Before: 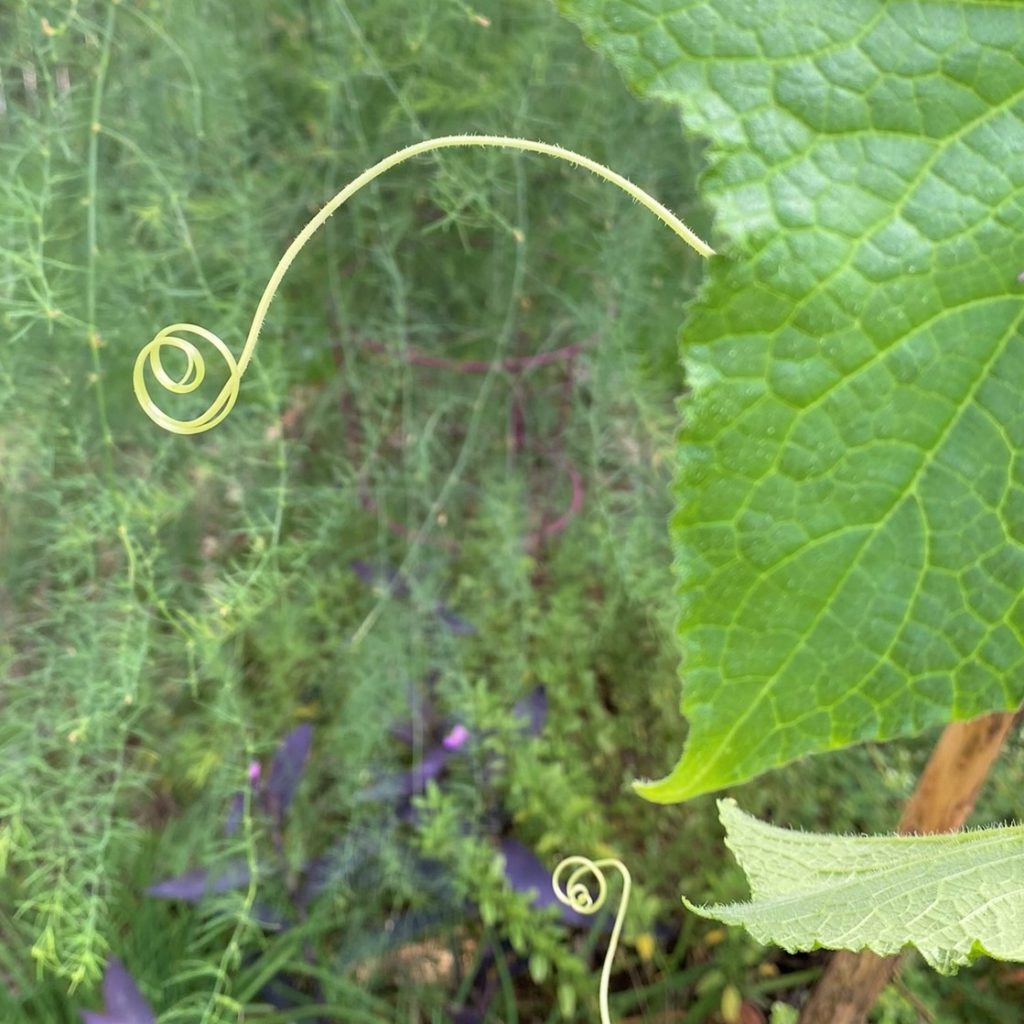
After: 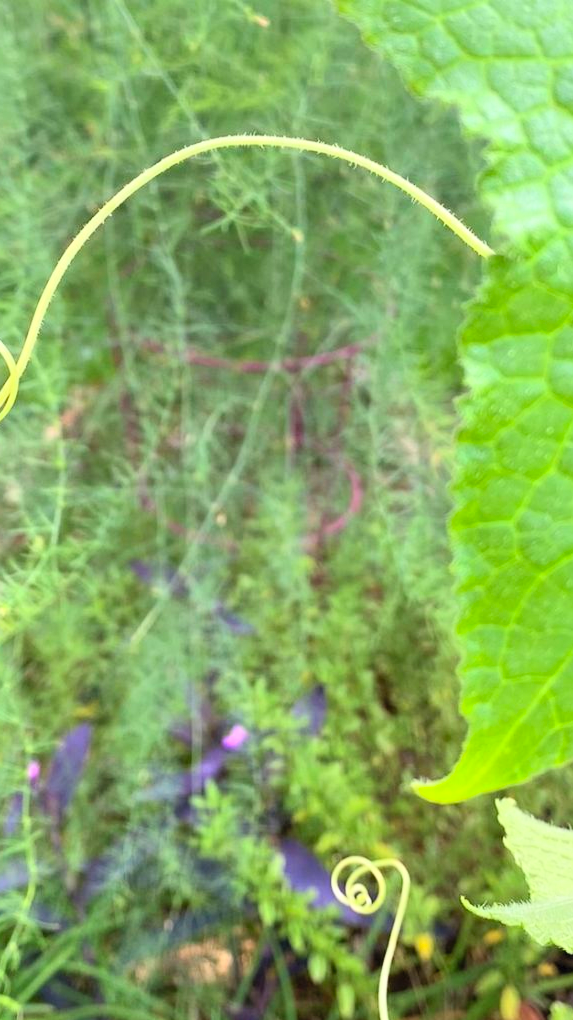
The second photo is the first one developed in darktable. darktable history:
crop: left 21.674%, right 22.086%
contrast brightness saturation: contrast 0.24, brightness 0.26, saturation 0.39
